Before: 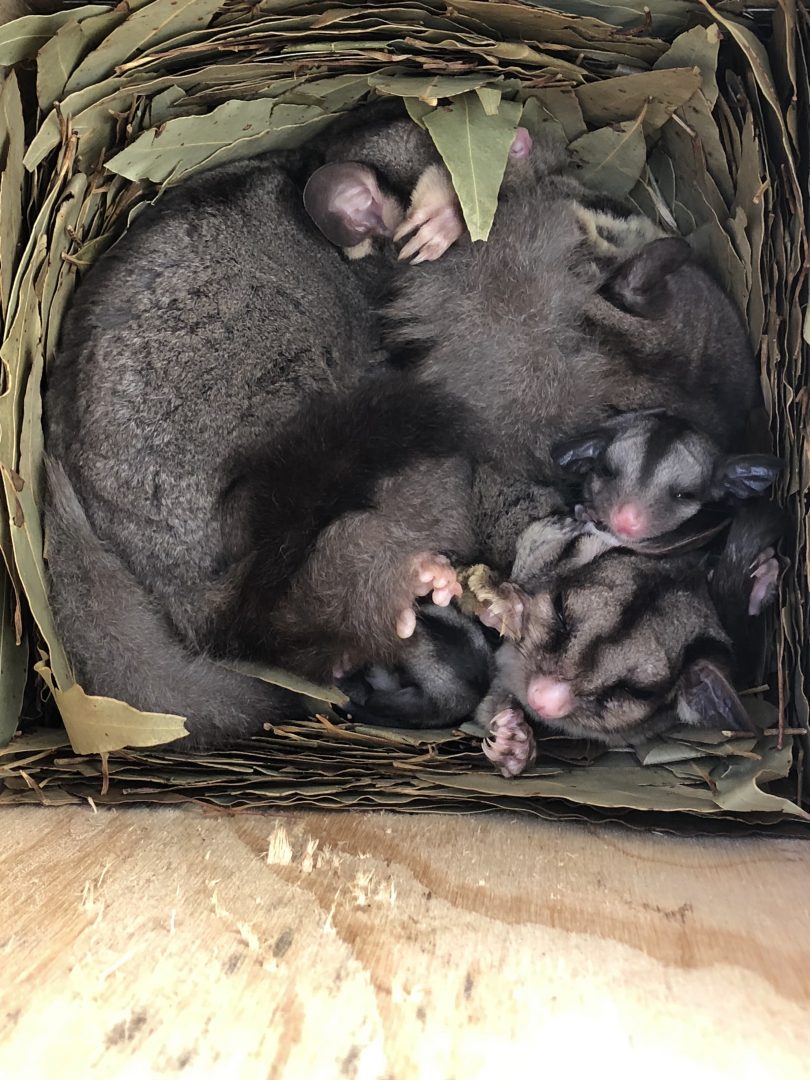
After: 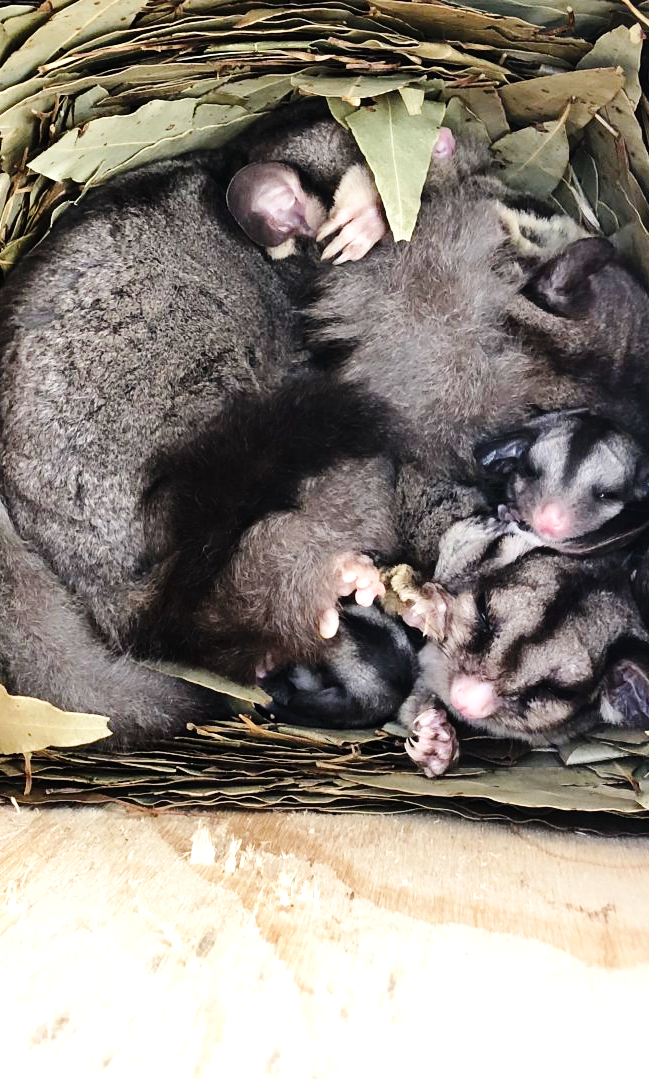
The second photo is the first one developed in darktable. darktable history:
exposure: exposure 0.6 EV, compensate highlight preservation false
base curve: curves: ch0 [(0, 0) (0.036, 0.025) (0.121, 0.166) (0.206, 0.329) (0.605, 0.79) (1, 1)], preserve colors none
crop and rotate: left 9.597%, right 10.195%
contrast brightness saturation: contrast 0.03, brightness -0.04
